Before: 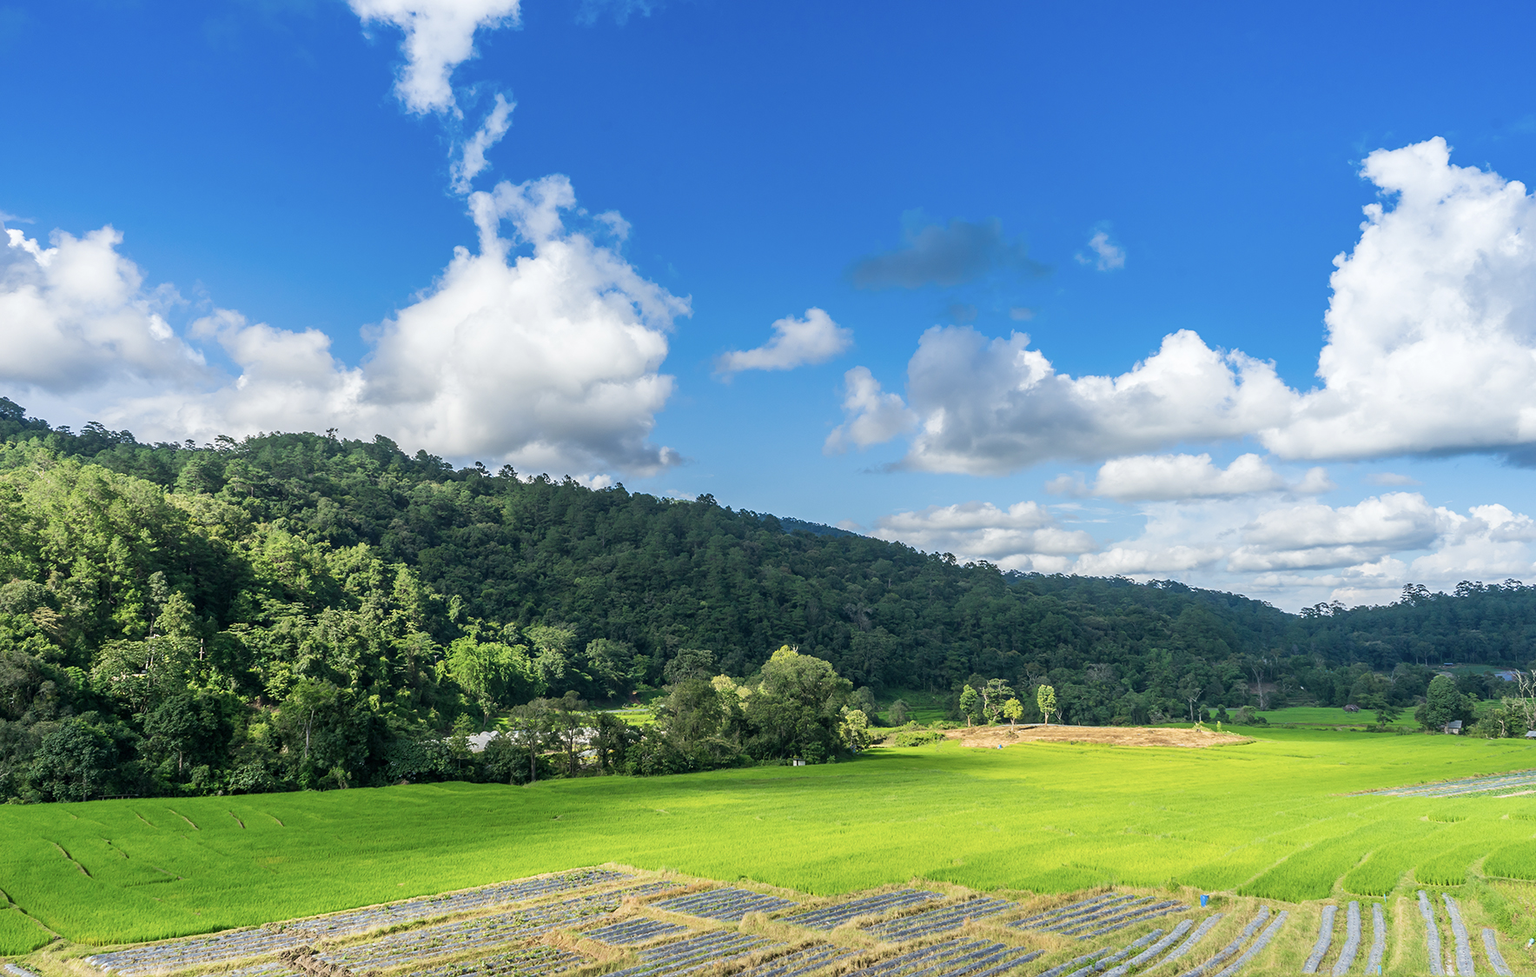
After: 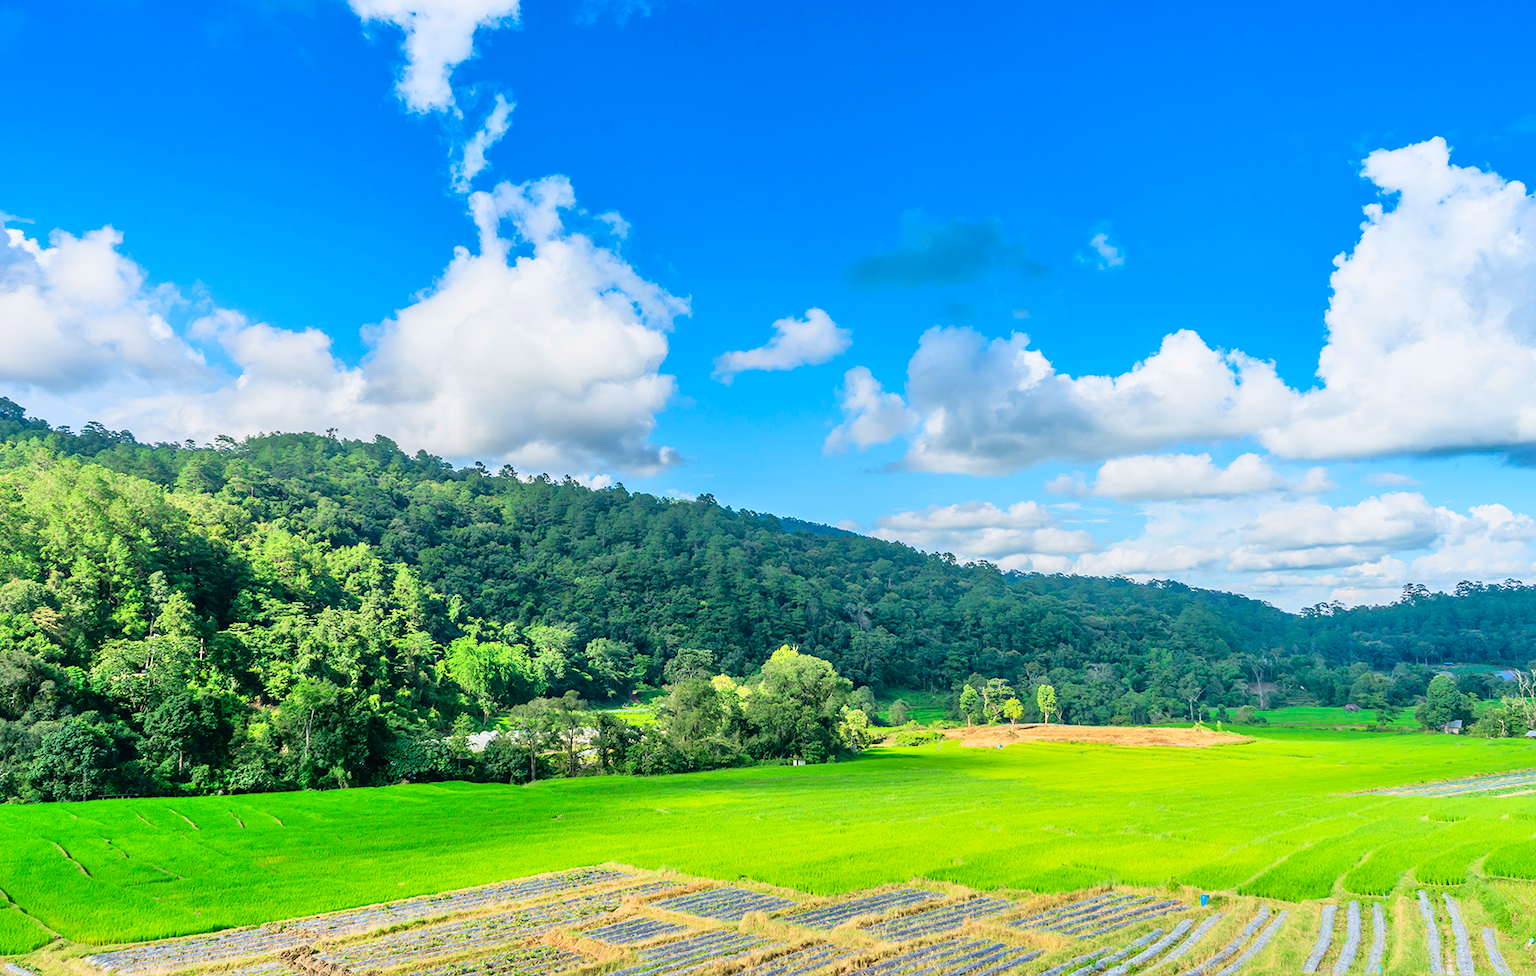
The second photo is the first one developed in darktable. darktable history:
tone equalizer: -7 EV 0.15 EV, -6 EV 0.6 EV, -5 EV 1.15 EV, -4 EV 1.33 EV, -3 EV 1.15 EV, -2 EV 0.6 EV, -1 EV 0.15 EV, mask exposure compensation -0.5 EV
tone curve: curves: ch0 [(0, 0.011) (0.139, 0.106) (0.295, 0.271) (0.499, 0.523) (0.739, 0.782) (0.857, 0.879) (1, 0.967)]; ch1 [(0, 0) (0.291, 0.229) (0.394, 0.365) (0.469, 0.456) (0.495, 0.497) (0.524, 0.53) (0.588, 0.62) (0.725, 0.779) (1, 1)]; ch2 [(0, 0) (0.125, 0.089) (0.35, 0.317) (0.437, 0.42) (0.502, 0.499) (0.537, 0.551) (0.613, 0.636) (1, 1)], color space Lab, independent channels, preserve colors none
